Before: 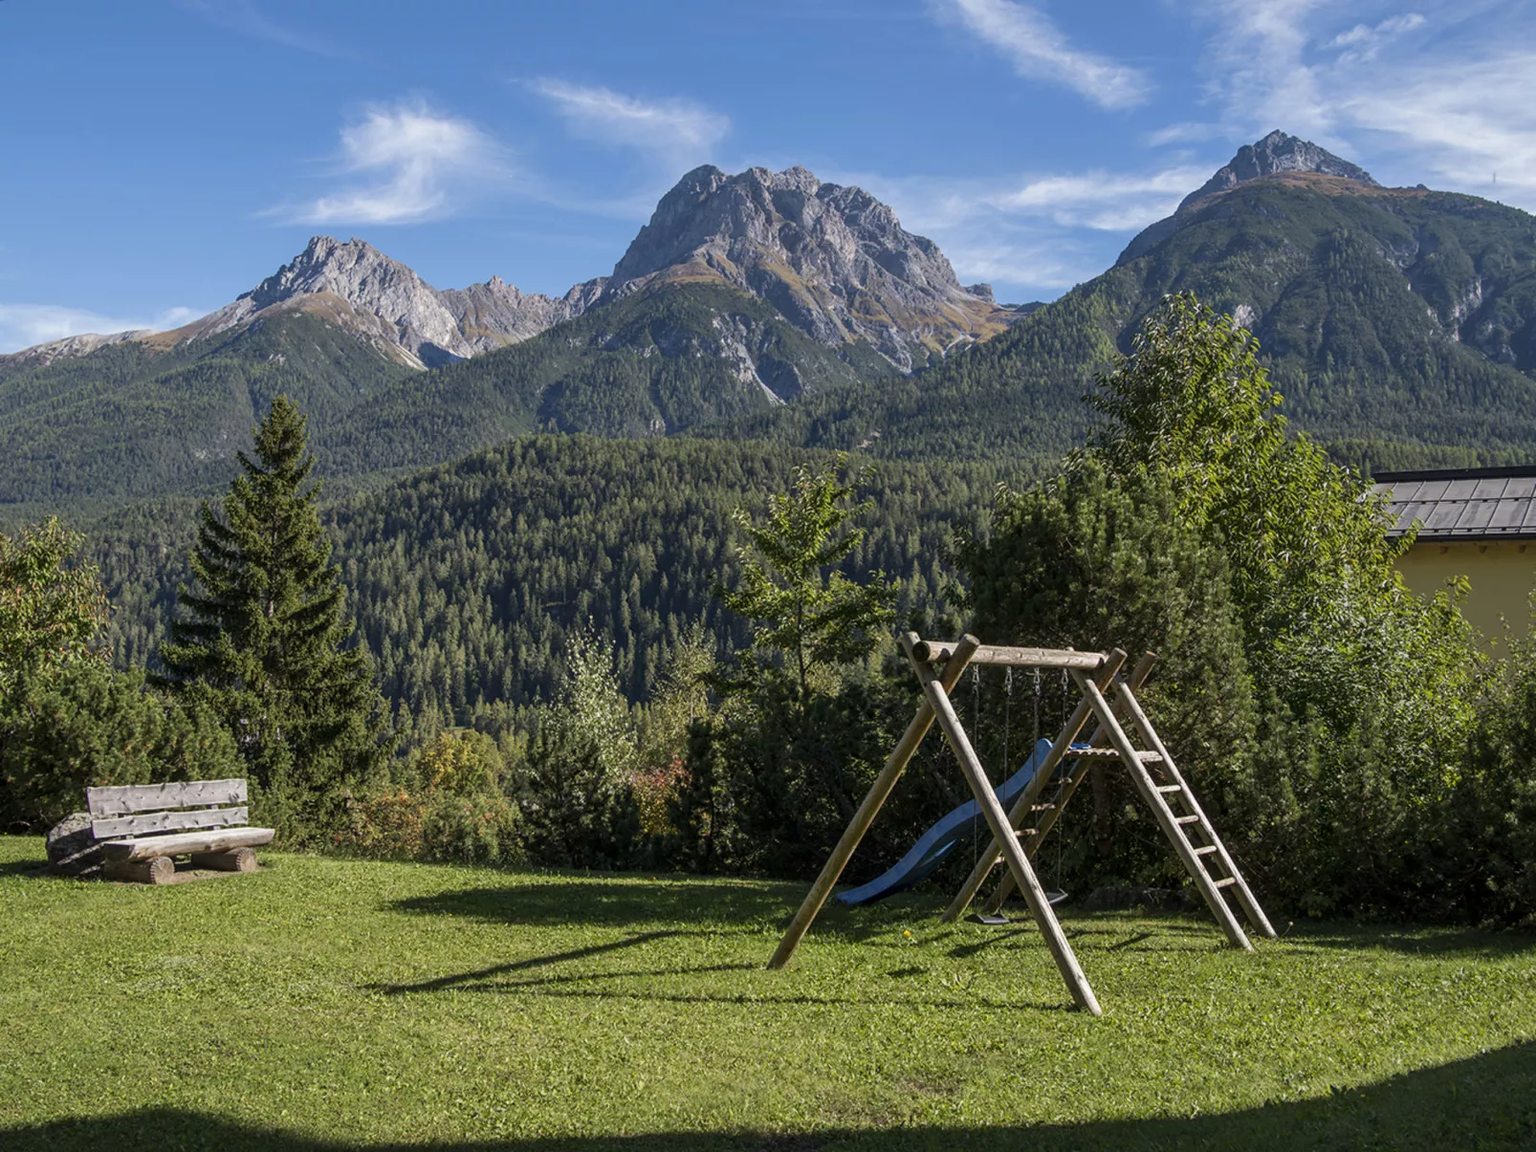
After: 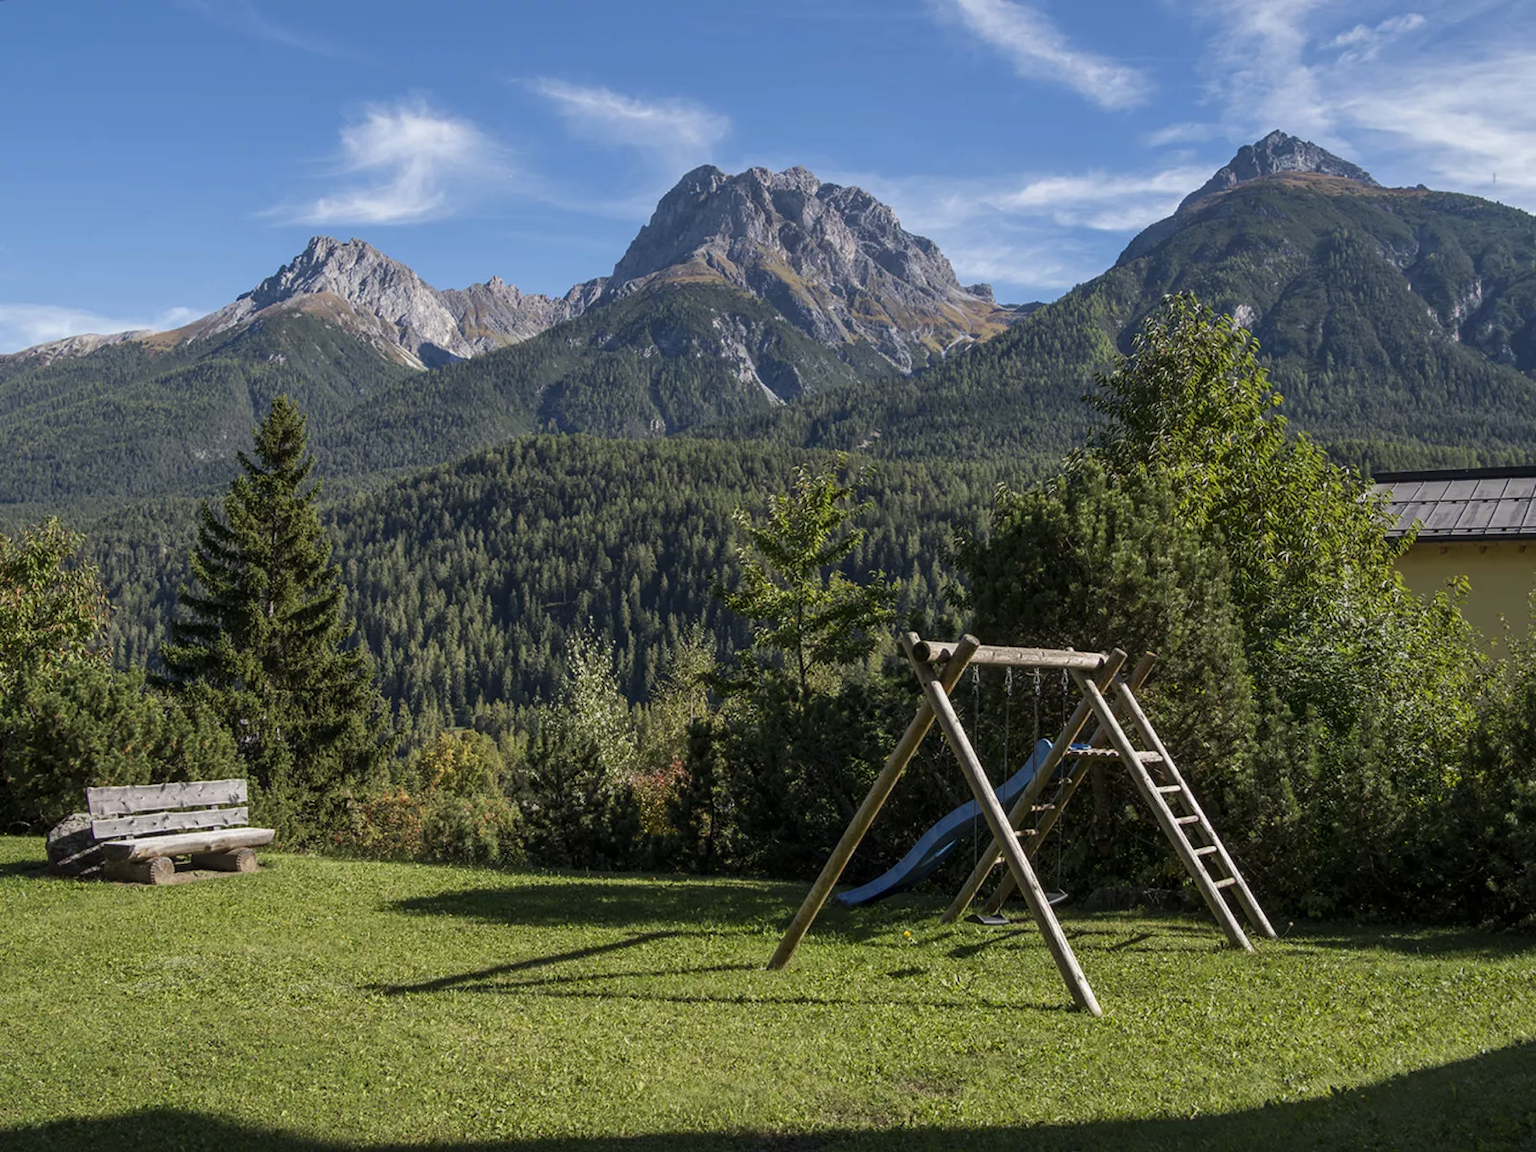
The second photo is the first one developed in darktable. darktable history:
levels: levels [0, 0.51, 1]
